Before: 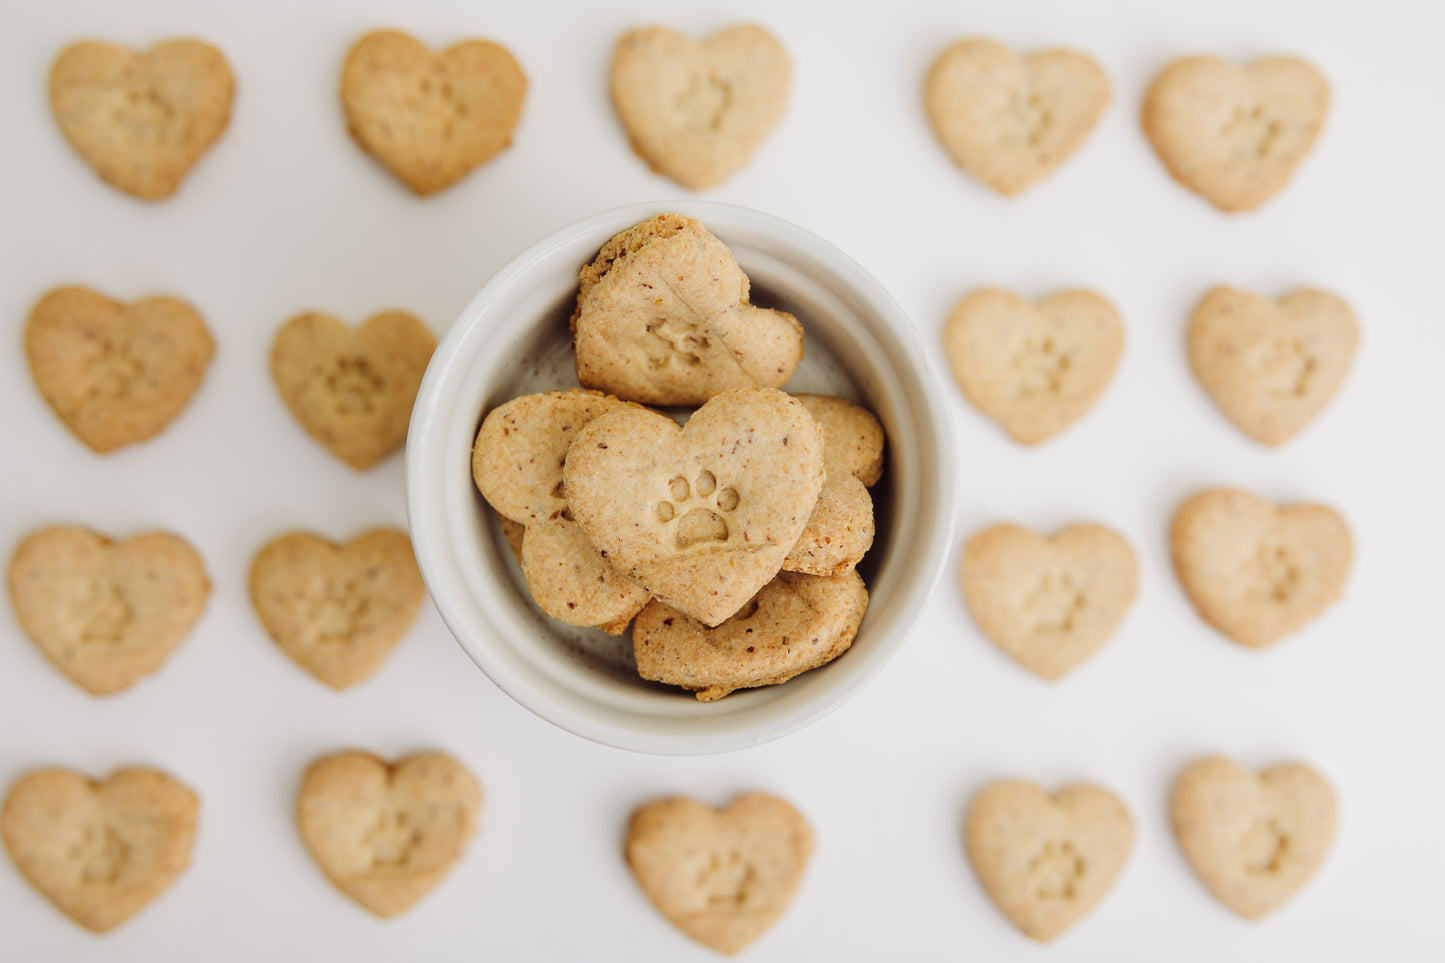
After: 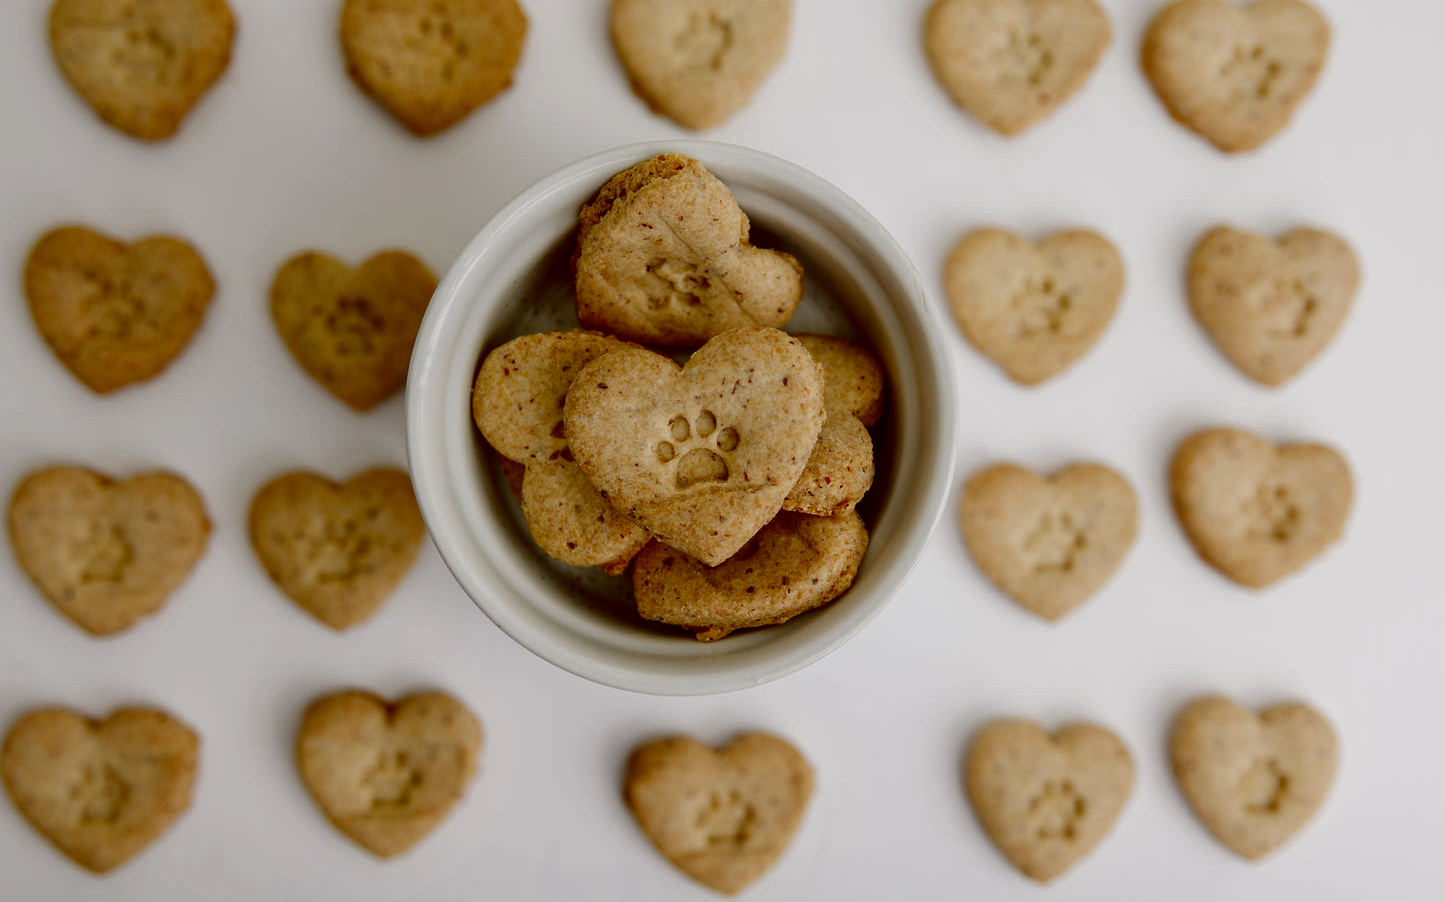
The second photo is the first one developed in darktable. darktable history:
contrast brightness saturation: contrast 0.09, brightness -0.59, saturation 0.17
crop and rotate: top 6.25%
